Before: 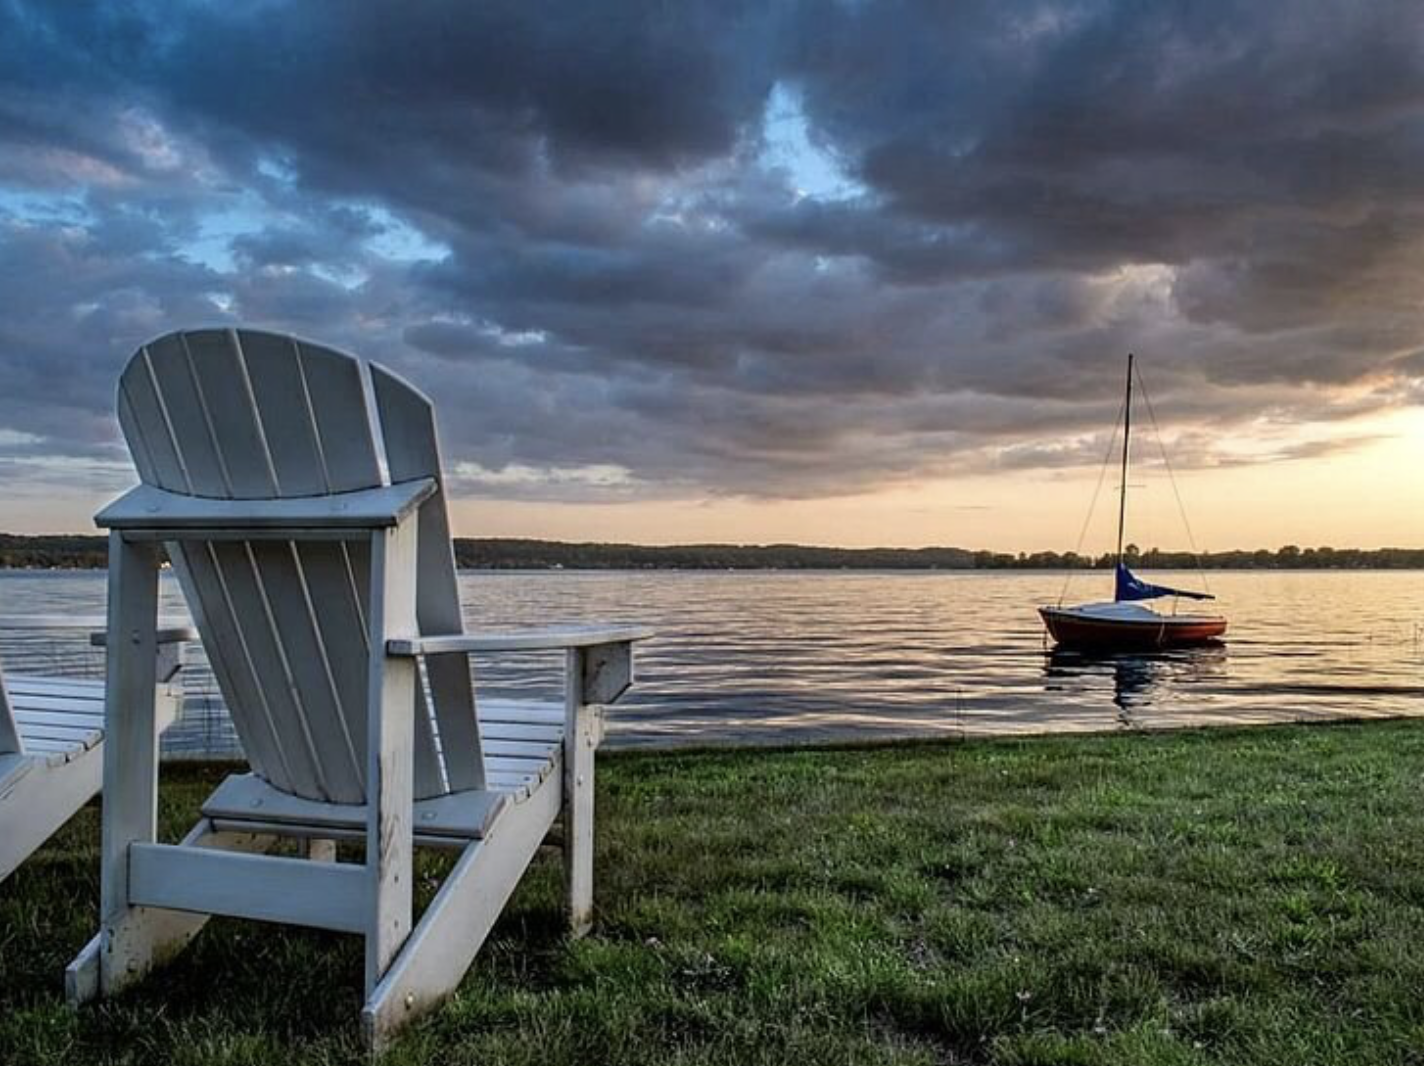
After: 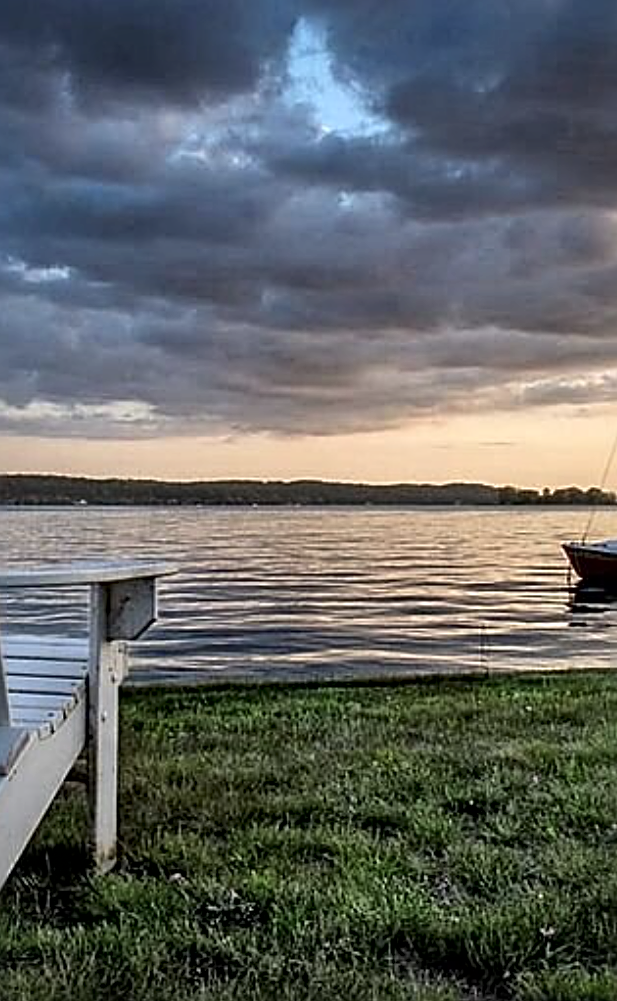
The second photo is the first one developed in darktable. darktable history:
sharpen: radius 2.584, amount 0.688
crop: left 33.452%, top 6.025%, right 23.155%
local contrast: mode bilateral grid, contrast 20, coarseness 50, detail 144%, midtone range 0.2
